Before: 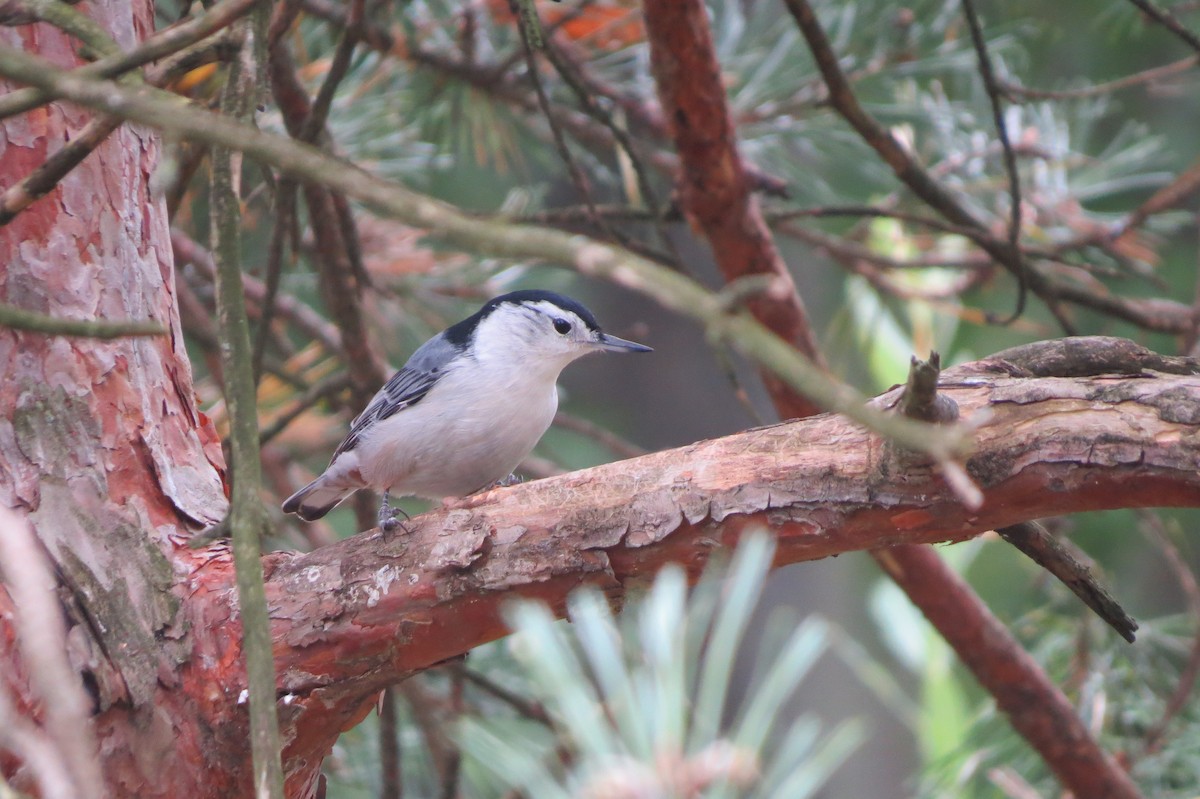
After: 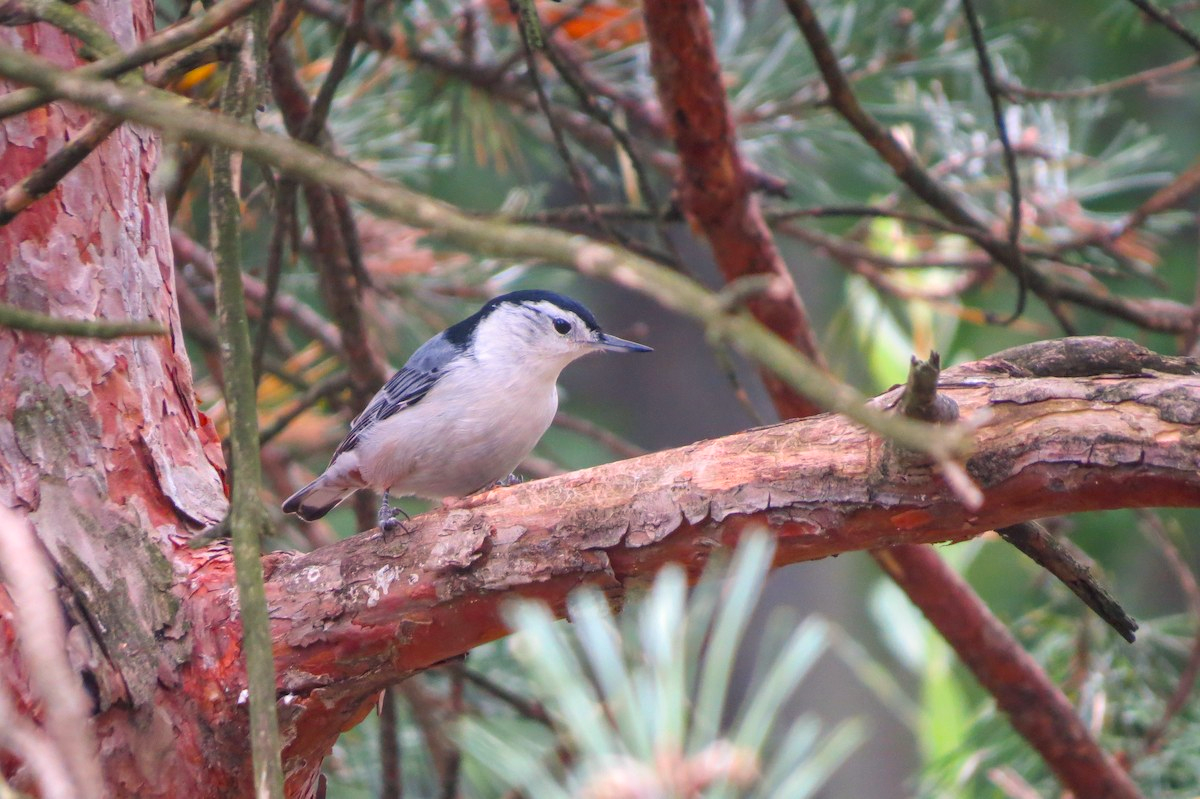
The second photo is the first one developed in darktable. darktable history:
color balance rgb: shadows lift › chroma 2.029%, shadows lift › hue 248.24°, highlights gain › chroma 1.349%, highlights gain › hue 57.44°, linear chroma grading › global chroma 16.258%, perceptual saturation grading › global saturation 14.581%, global vibrance 14.923%
local contrast: on, module defaults
